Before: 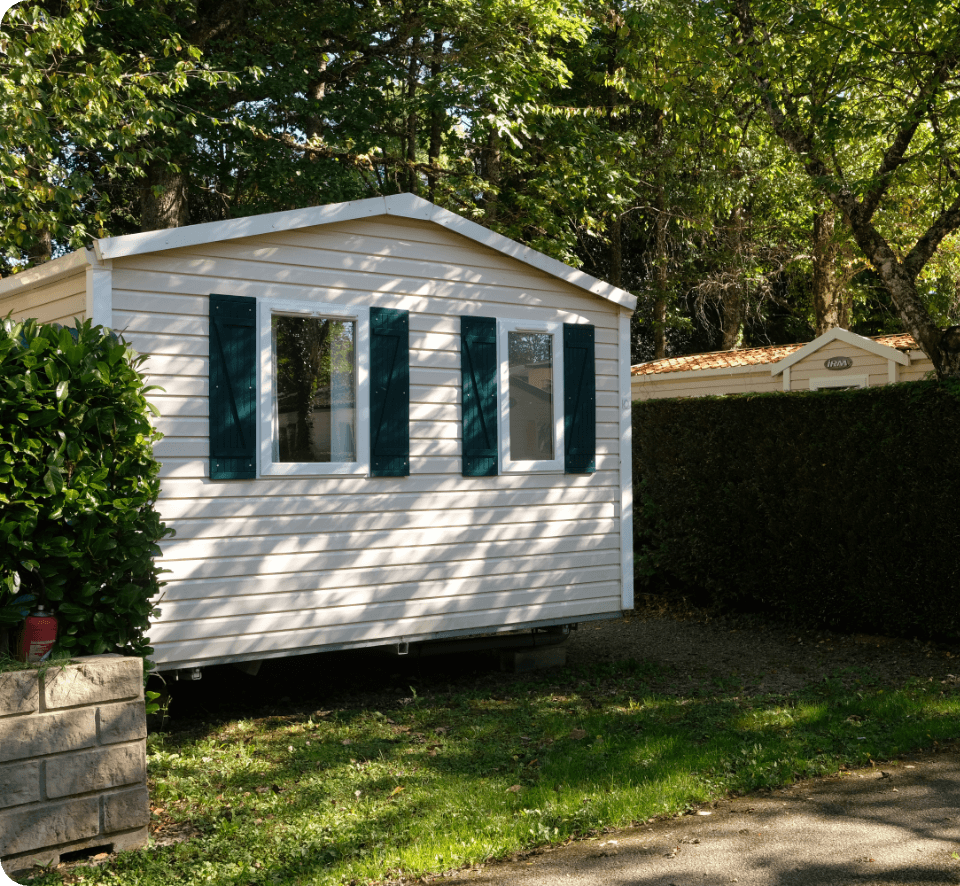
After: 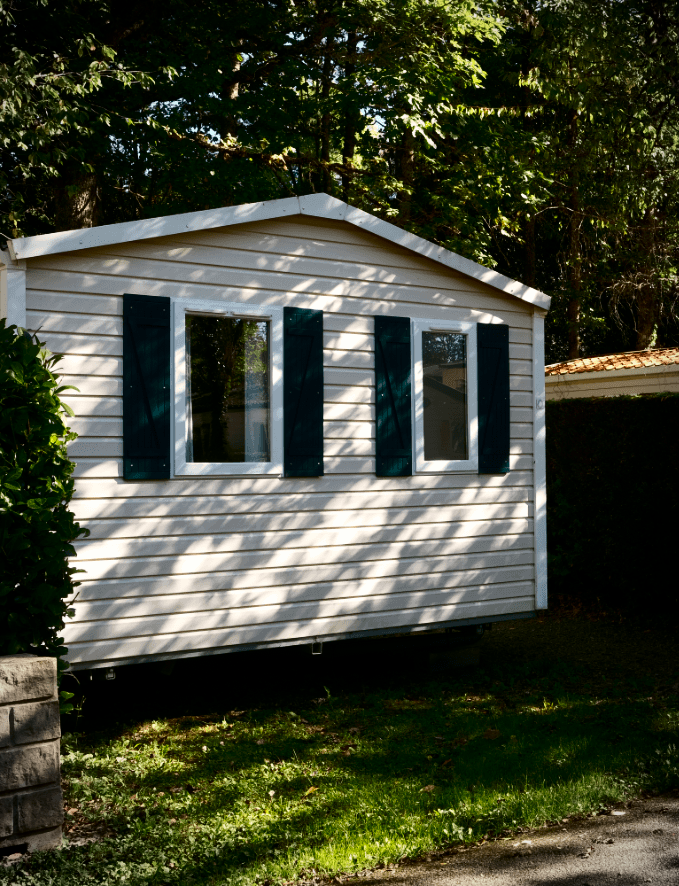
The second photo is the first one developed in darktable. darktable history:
contrast brightness saturation: contrast 0.24, brightness -0.24, saturation 0.14
vignetting: fall-off start 87%, automatic ratio true
crop and rotate: left 9.061%, right 20.142%
